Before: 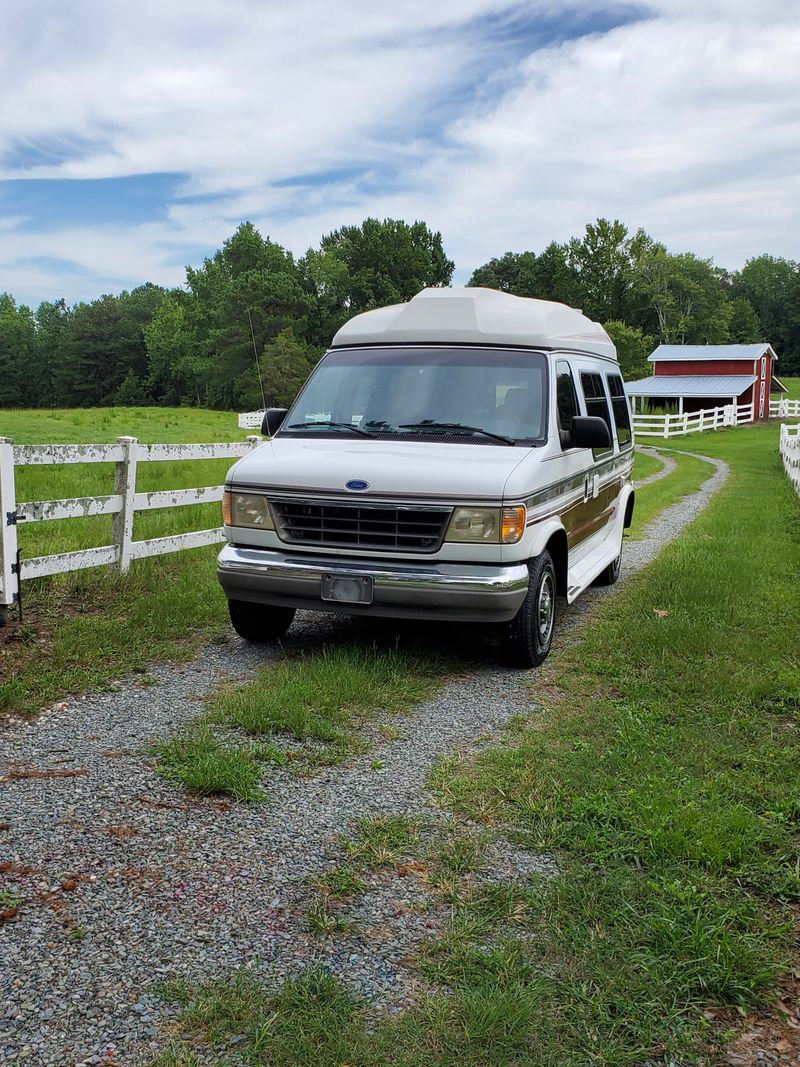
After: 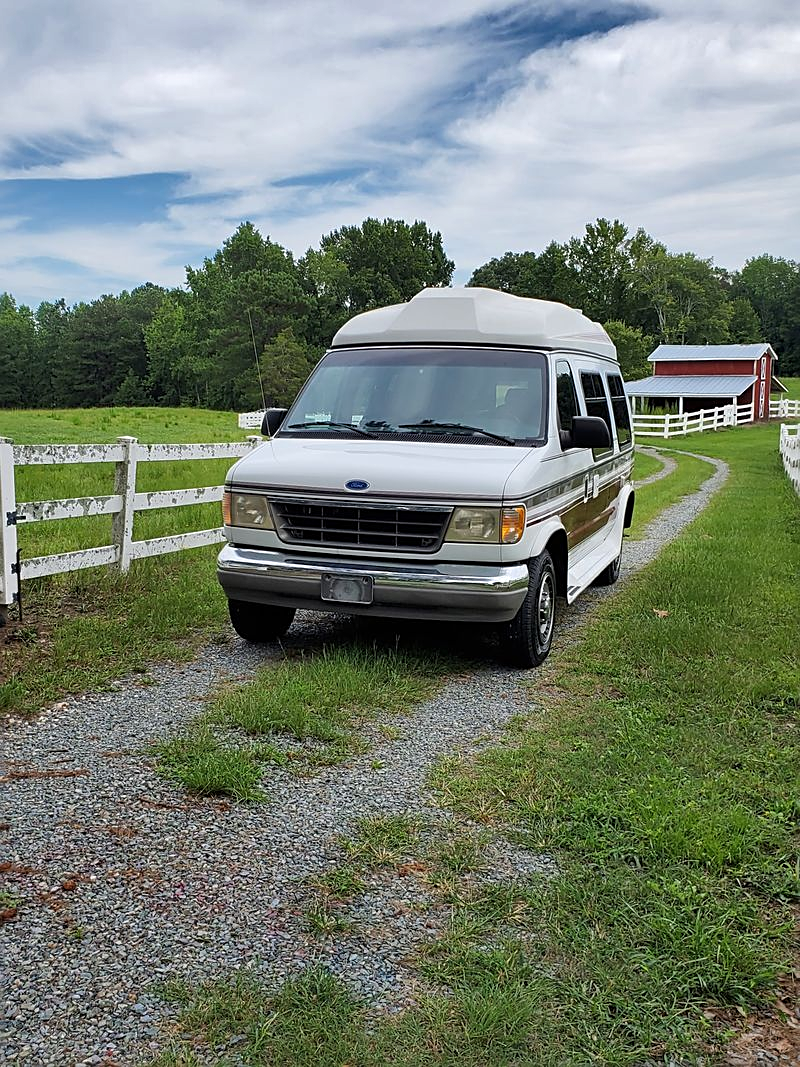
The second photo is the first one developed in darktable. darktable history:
shadows and highlights: shadows 60, soften with gaussian
sharpen: on, module defaults
